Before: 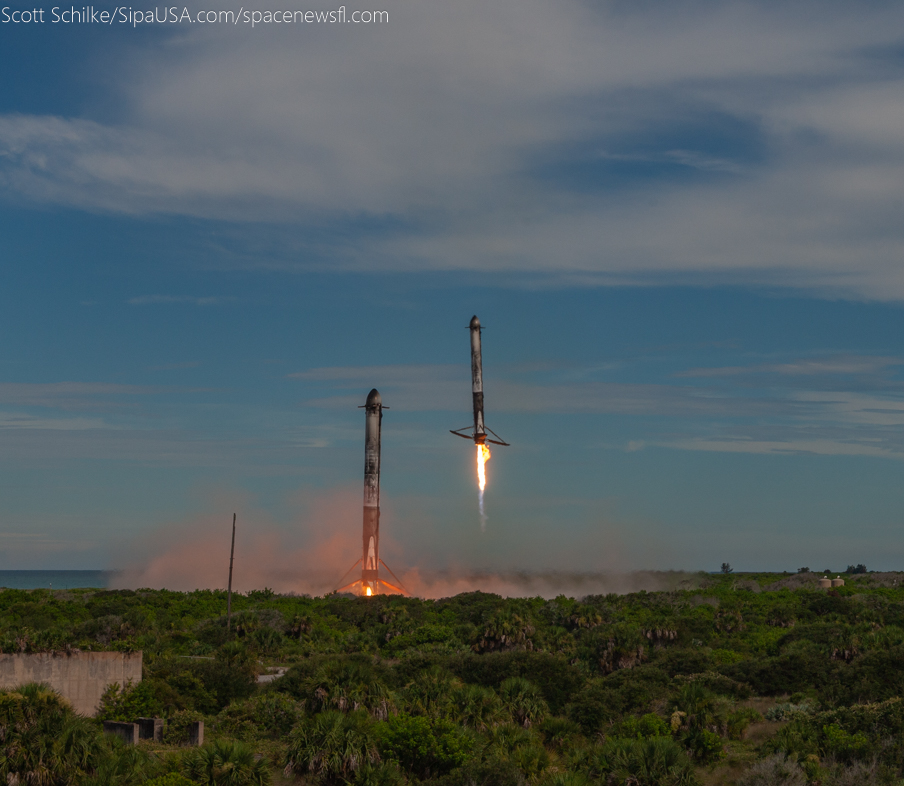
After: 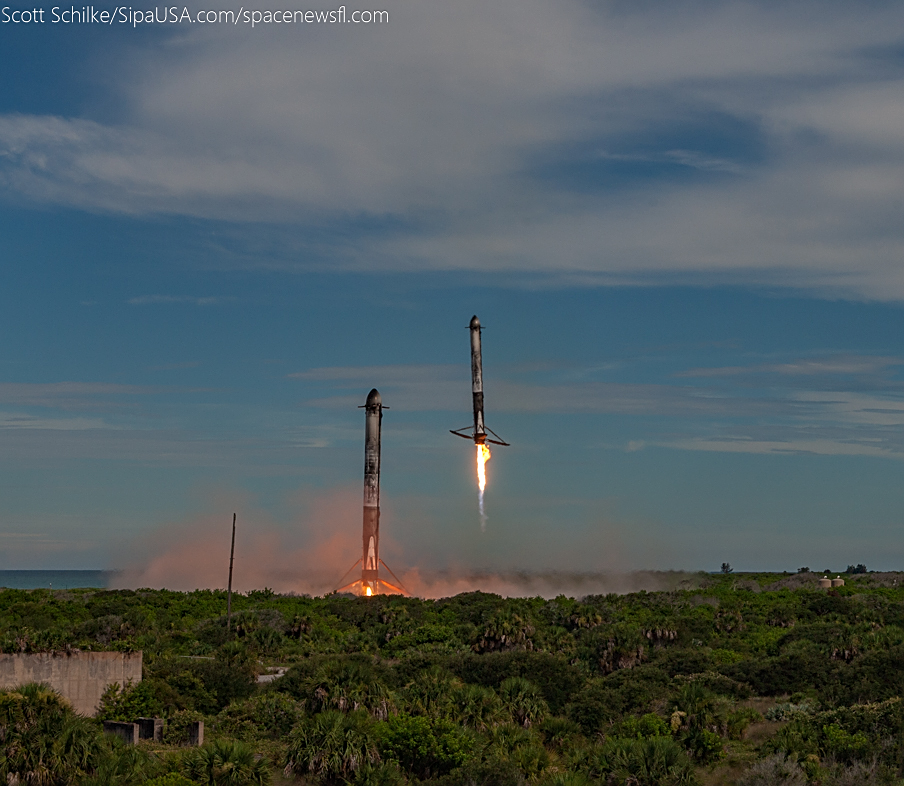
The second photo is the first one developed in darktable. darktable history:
contrast equalizer: octaves 7, y [[0.524 ×6], [0.512 ×6], [0.379 ×6], [0 ×6], [0 ×6]]
sharpen: on, module defaults
